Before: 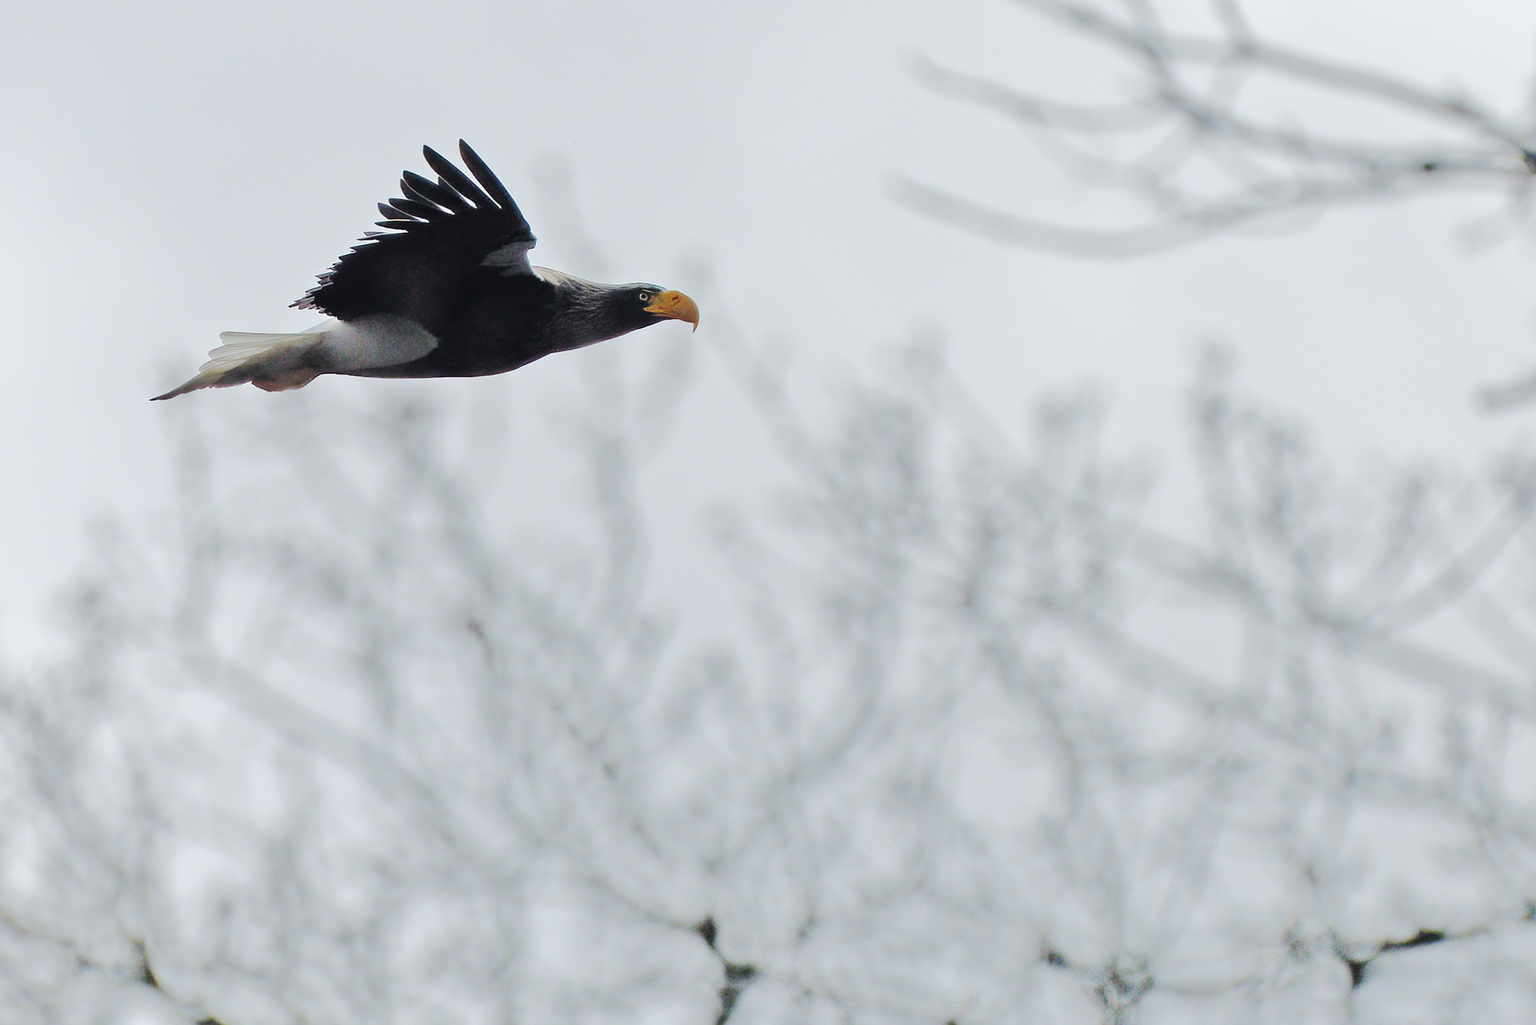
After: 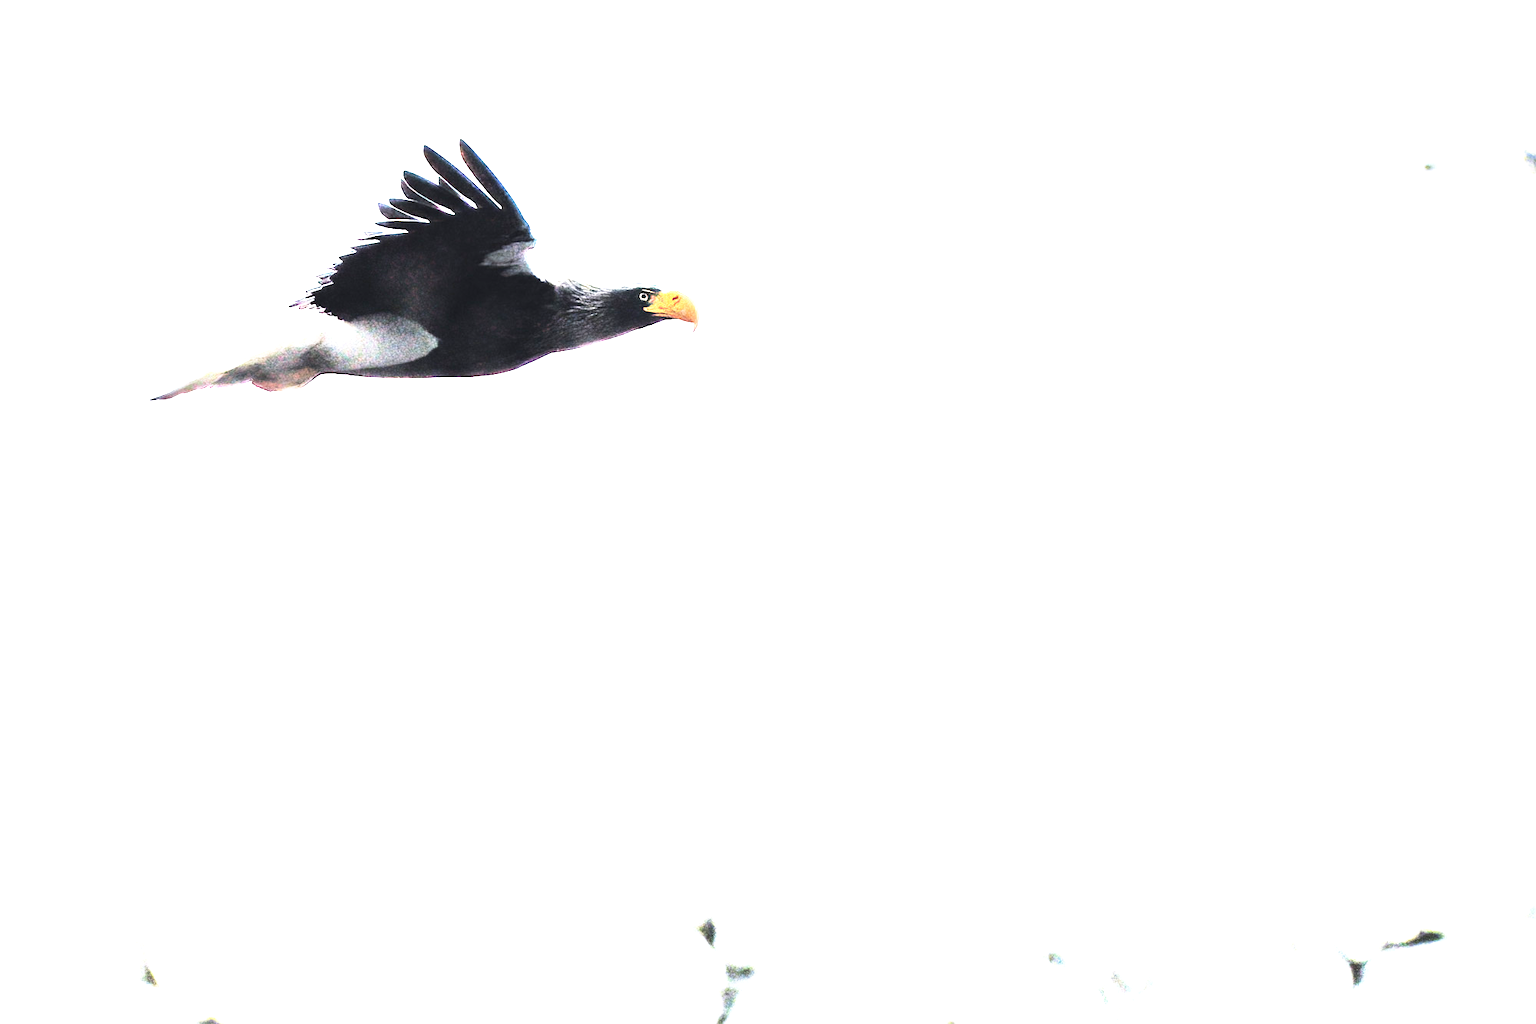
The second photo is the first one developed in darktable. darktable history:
exposure: black level correction 0, exposure 1.5 EV, compensate exposure bias true, compensate highlight preservation false
base curve: curves: ch0 [(0, 0) (0.688, 0.865) (1, 1)], preserve colors none
tone equalizer: -8 EV -0.75 EV, -7 EV -0.7 EV, -6 EV -0.6 EV, -5 EV -0.4 EV, -3 EV 0.4 EV, -2 EV 0.6 EV, -1 EV 0.7 EV, +0 EV 0.75 EV, edges refinement/feathering 500, mask exposure compensation -1.57 EV, preserve details no
